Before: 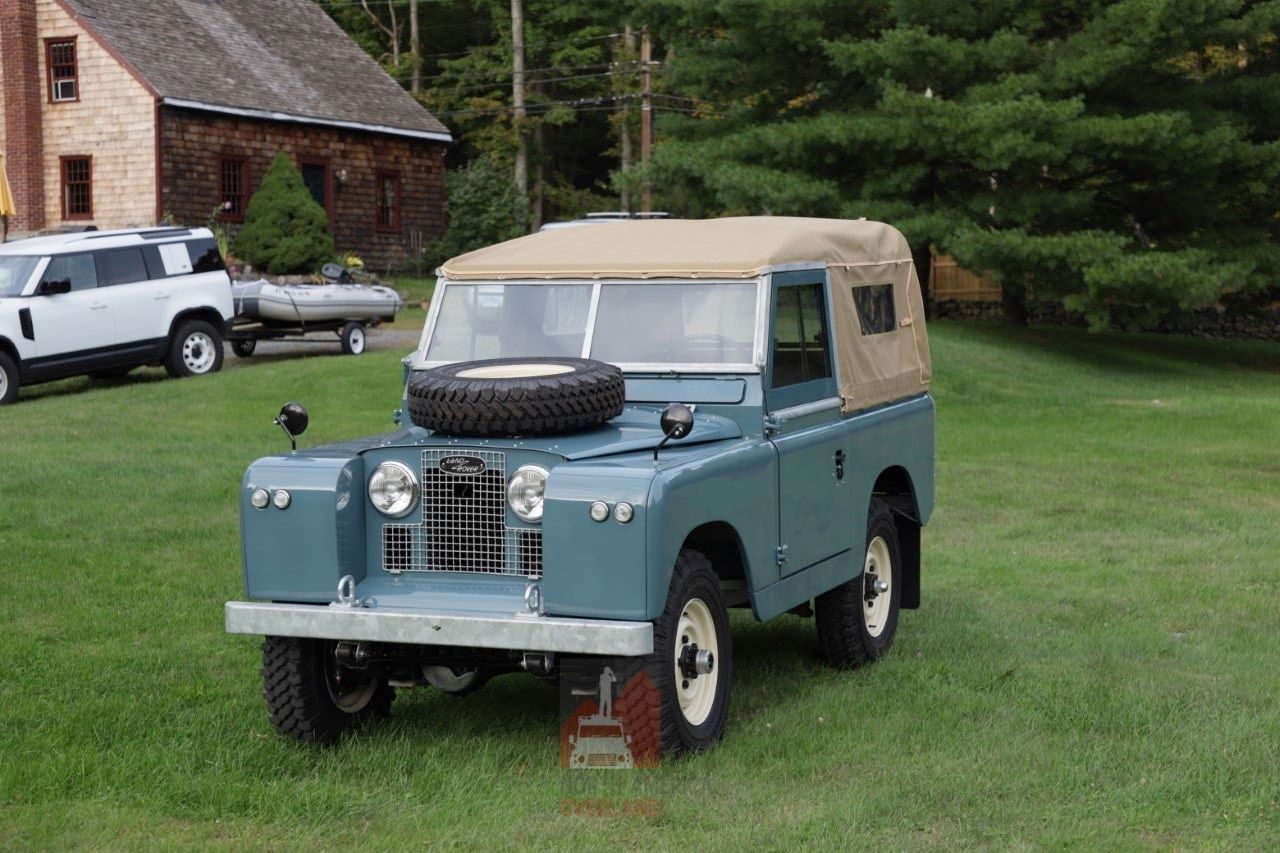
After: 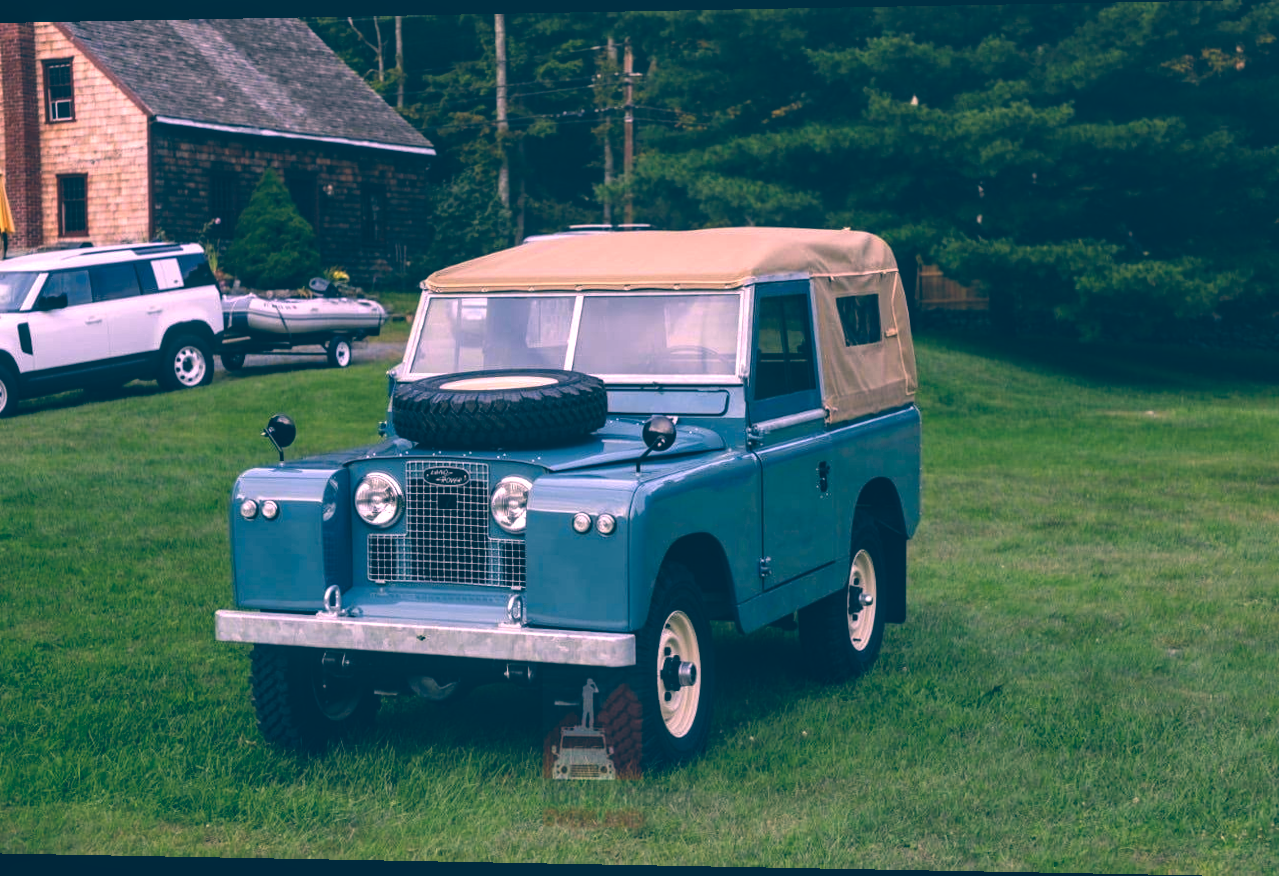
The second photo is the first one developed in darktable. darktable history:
color correction: highlights a* 17.03, highlights b* 0.205, shadows a* -15.38, shadows b* -14.56, saturation 1.5
local contrast: highlights 60%, shadows 60%, detail 160%
rgb curve: curves: ch0 [(0, 0.186) (0.314, 0.284) (0.775, 0.708) (1, 1)], compensate middle gray true, preserve colors none
rotate and perspective: lens shift (horizontal) -0.055, automatic cropping off
